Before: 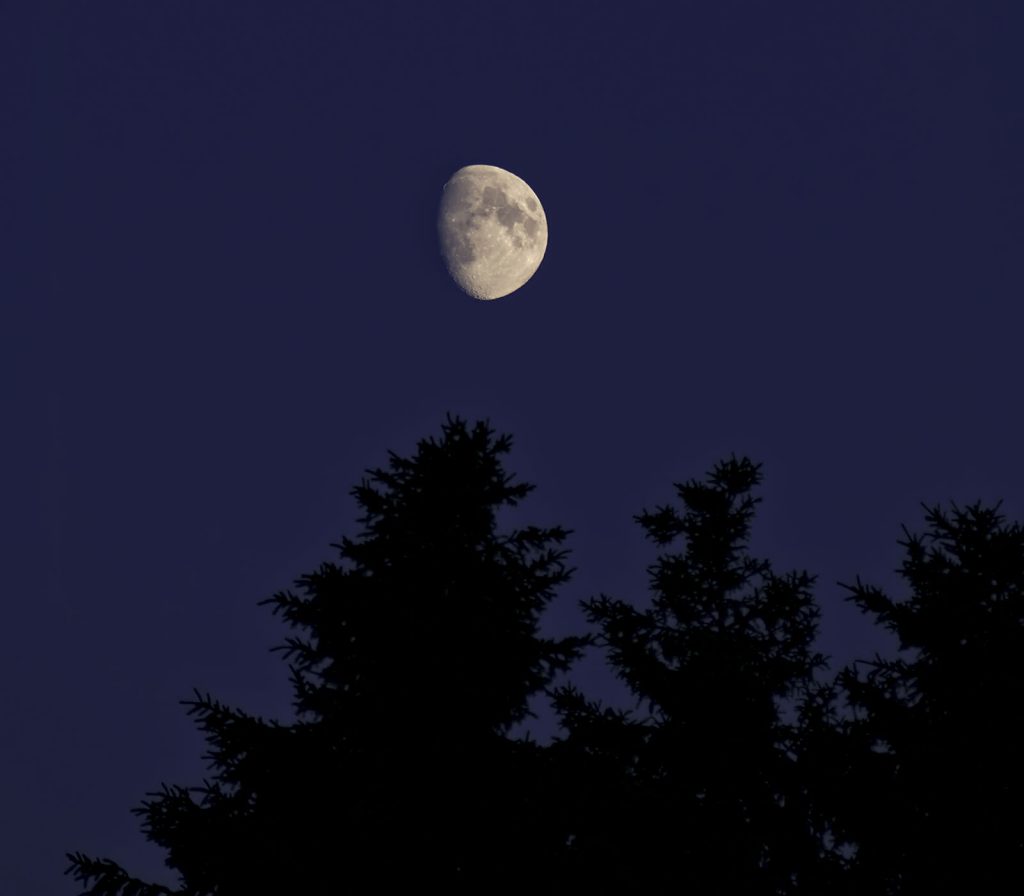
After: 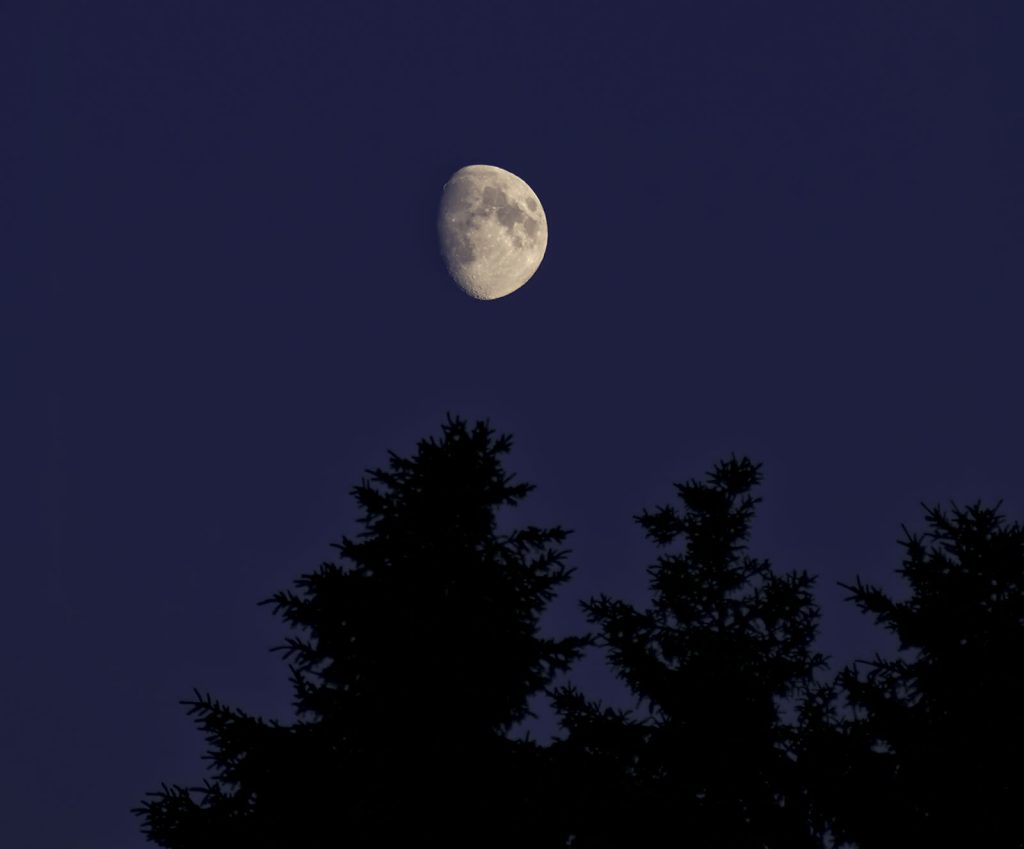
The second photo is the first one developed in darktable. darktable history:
crop and rotate: top 0.004%, bottom 5.159%
